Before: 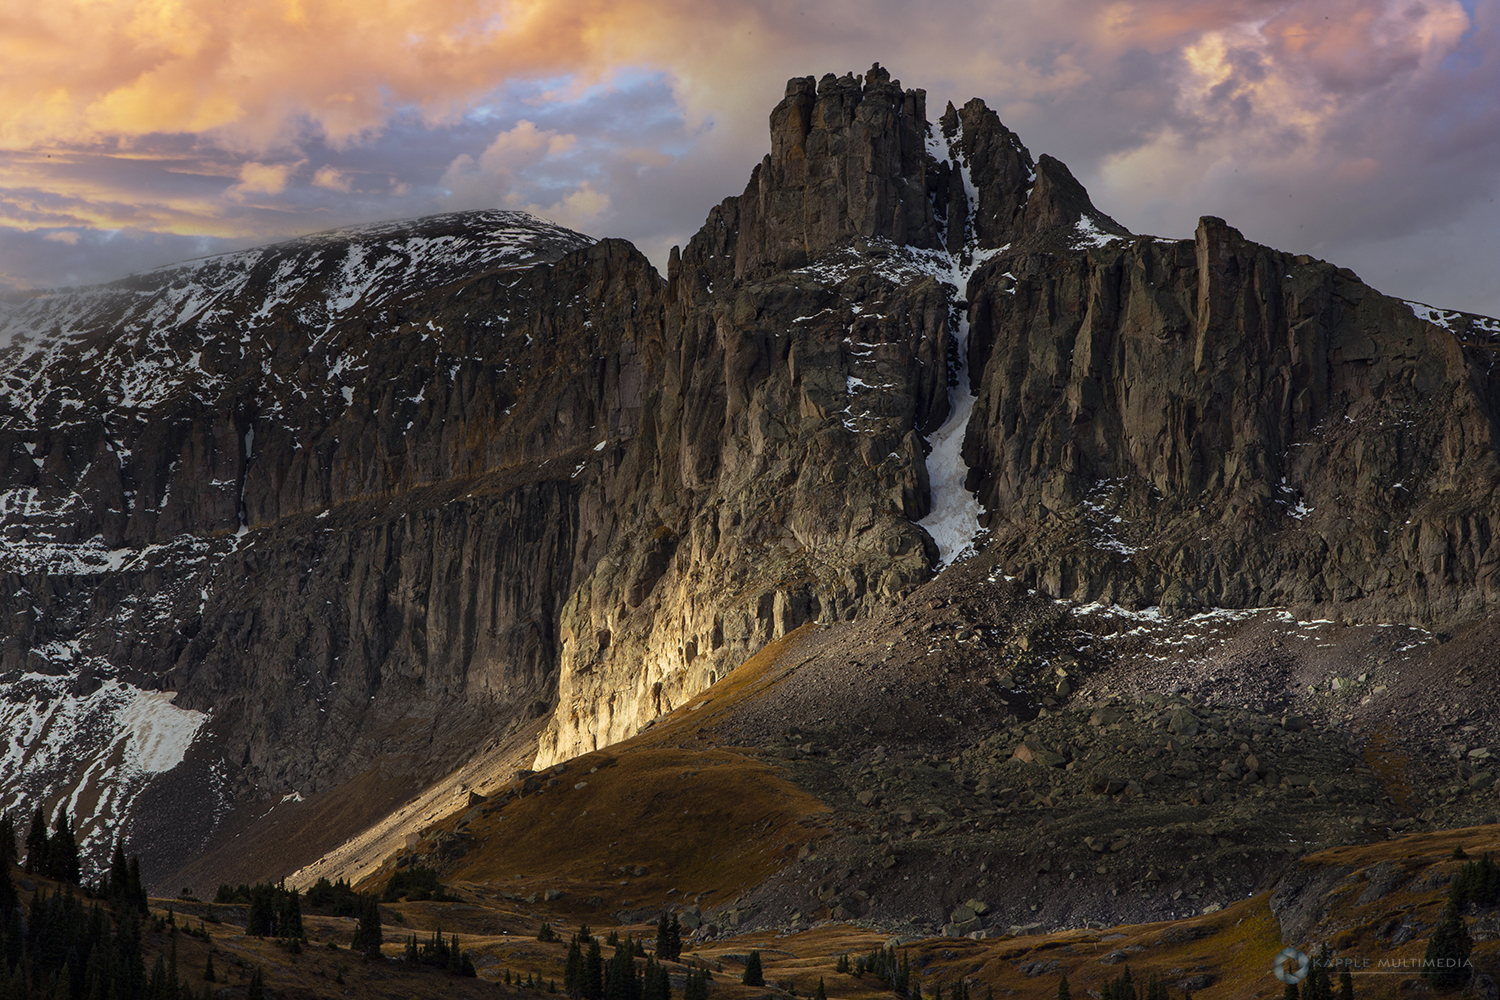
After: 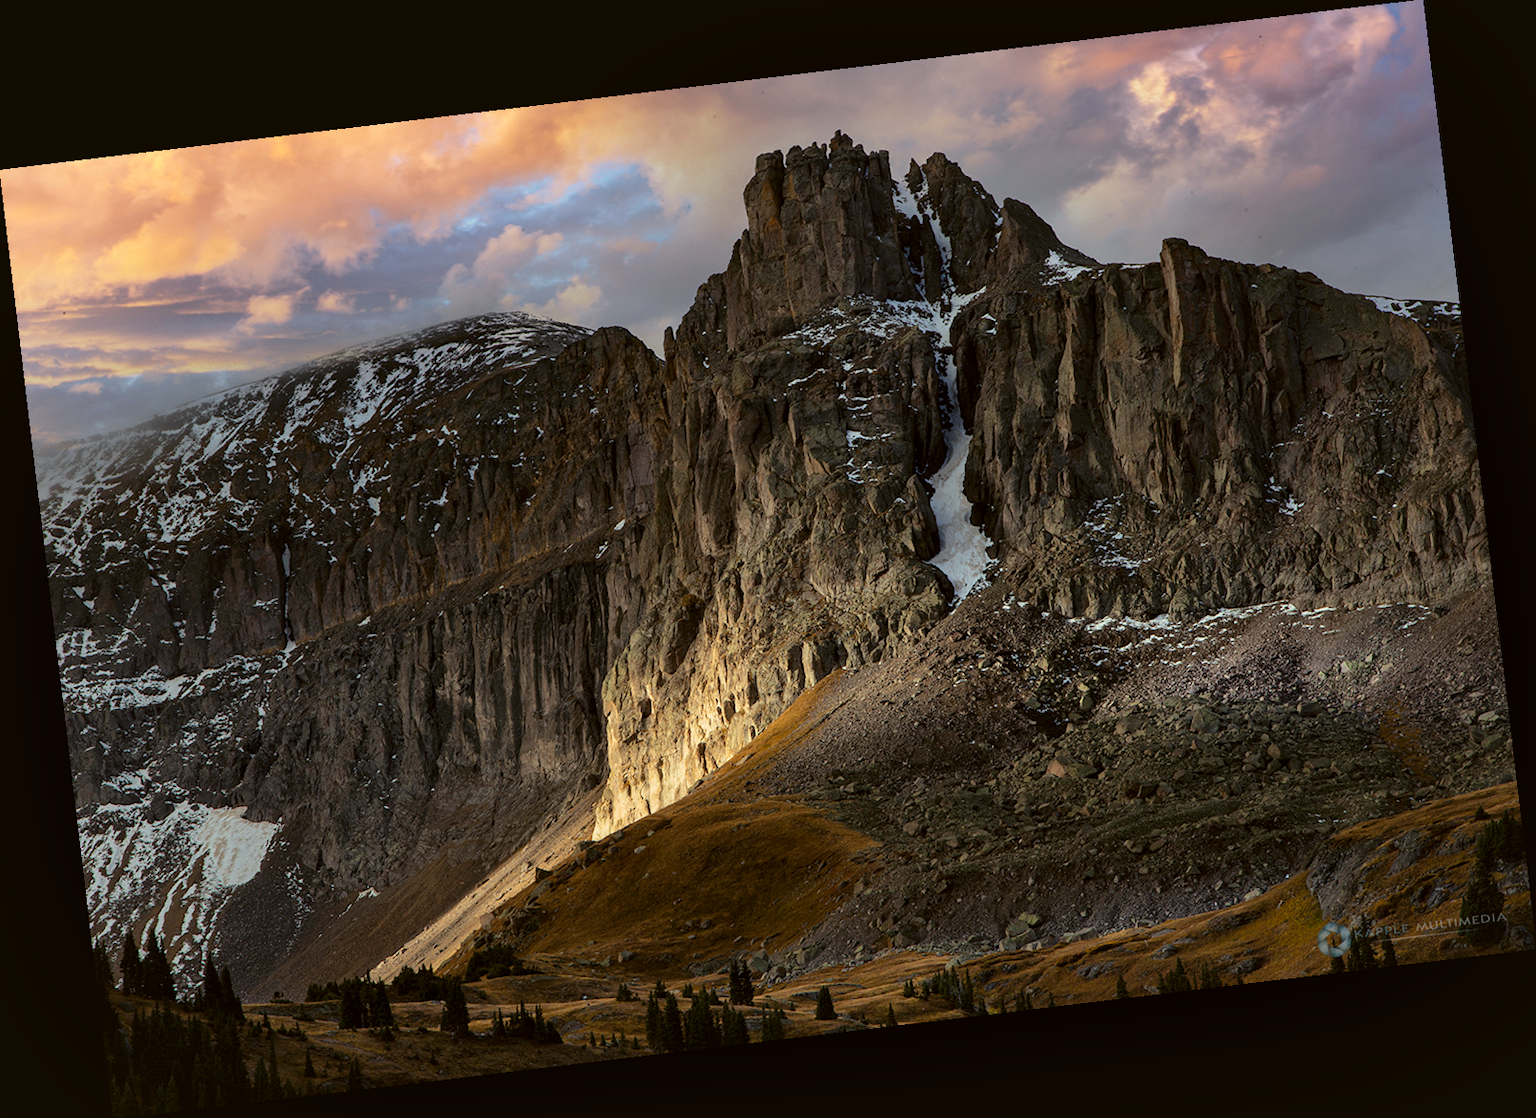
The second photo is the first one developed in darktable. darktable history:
local contrast: mode bilateral grid, contrast 20, coarseness 100, detail 150%, midtone range 0.2
rotate and perspective: rotation -6.83°, automatic cropping off
color balance: lift [1.004, 1.002, 1.002, 0.998], gamma [1, 1.007, 1.002, 0.993], gain [1, 0.977, 1.013, 1.023], contrast -3.64%
